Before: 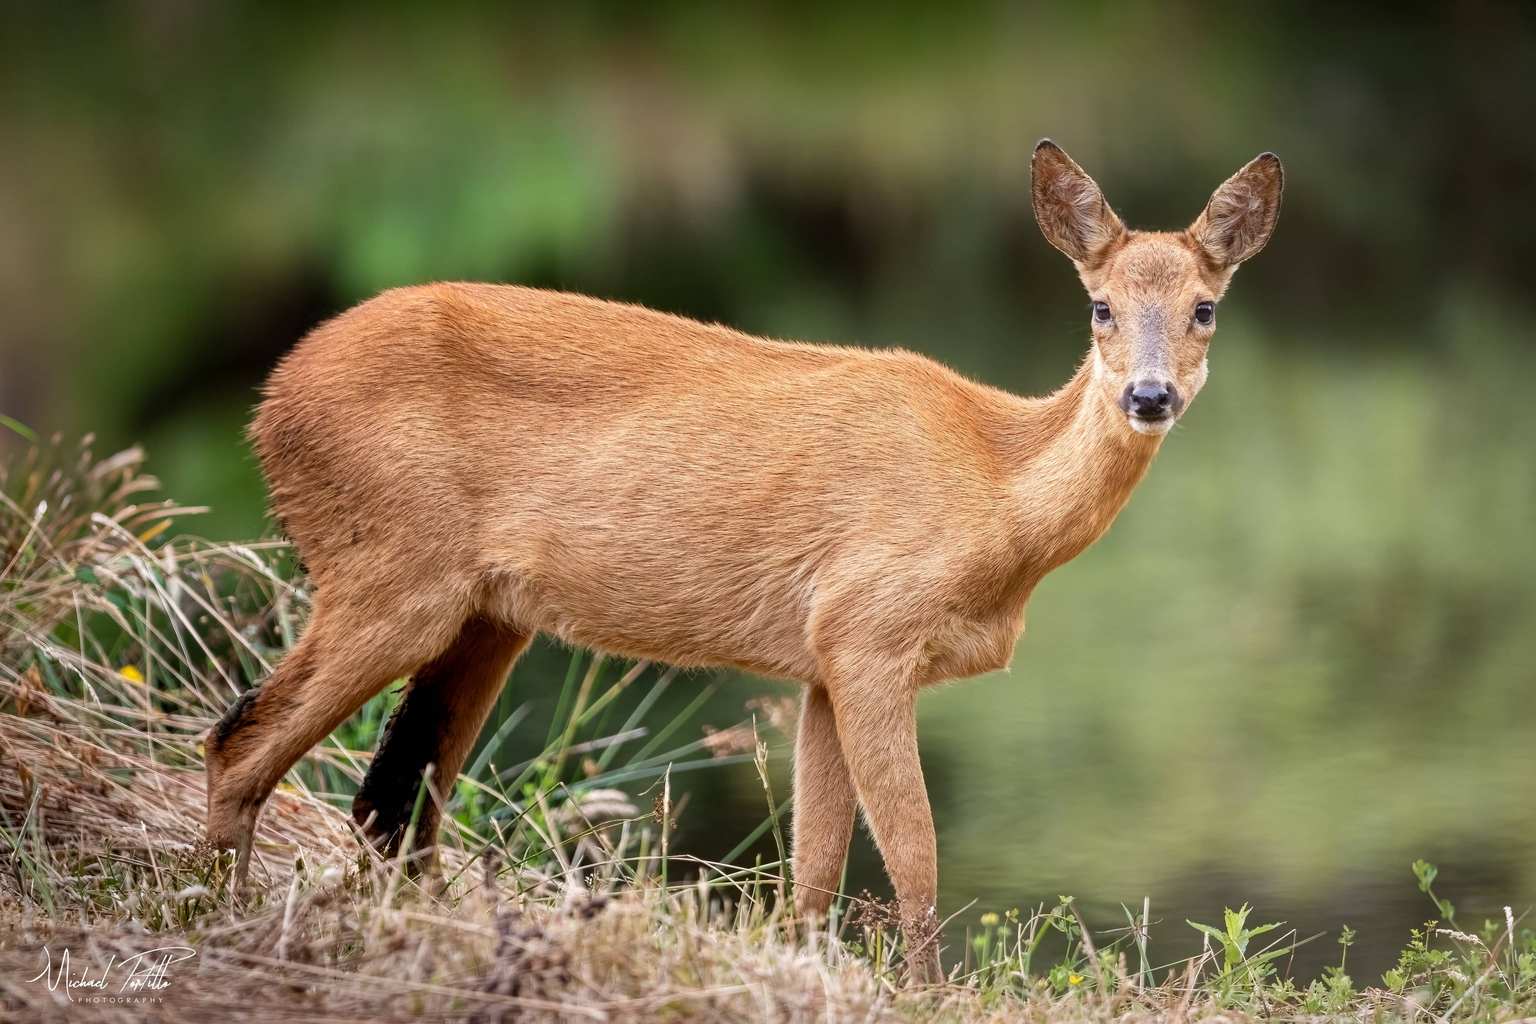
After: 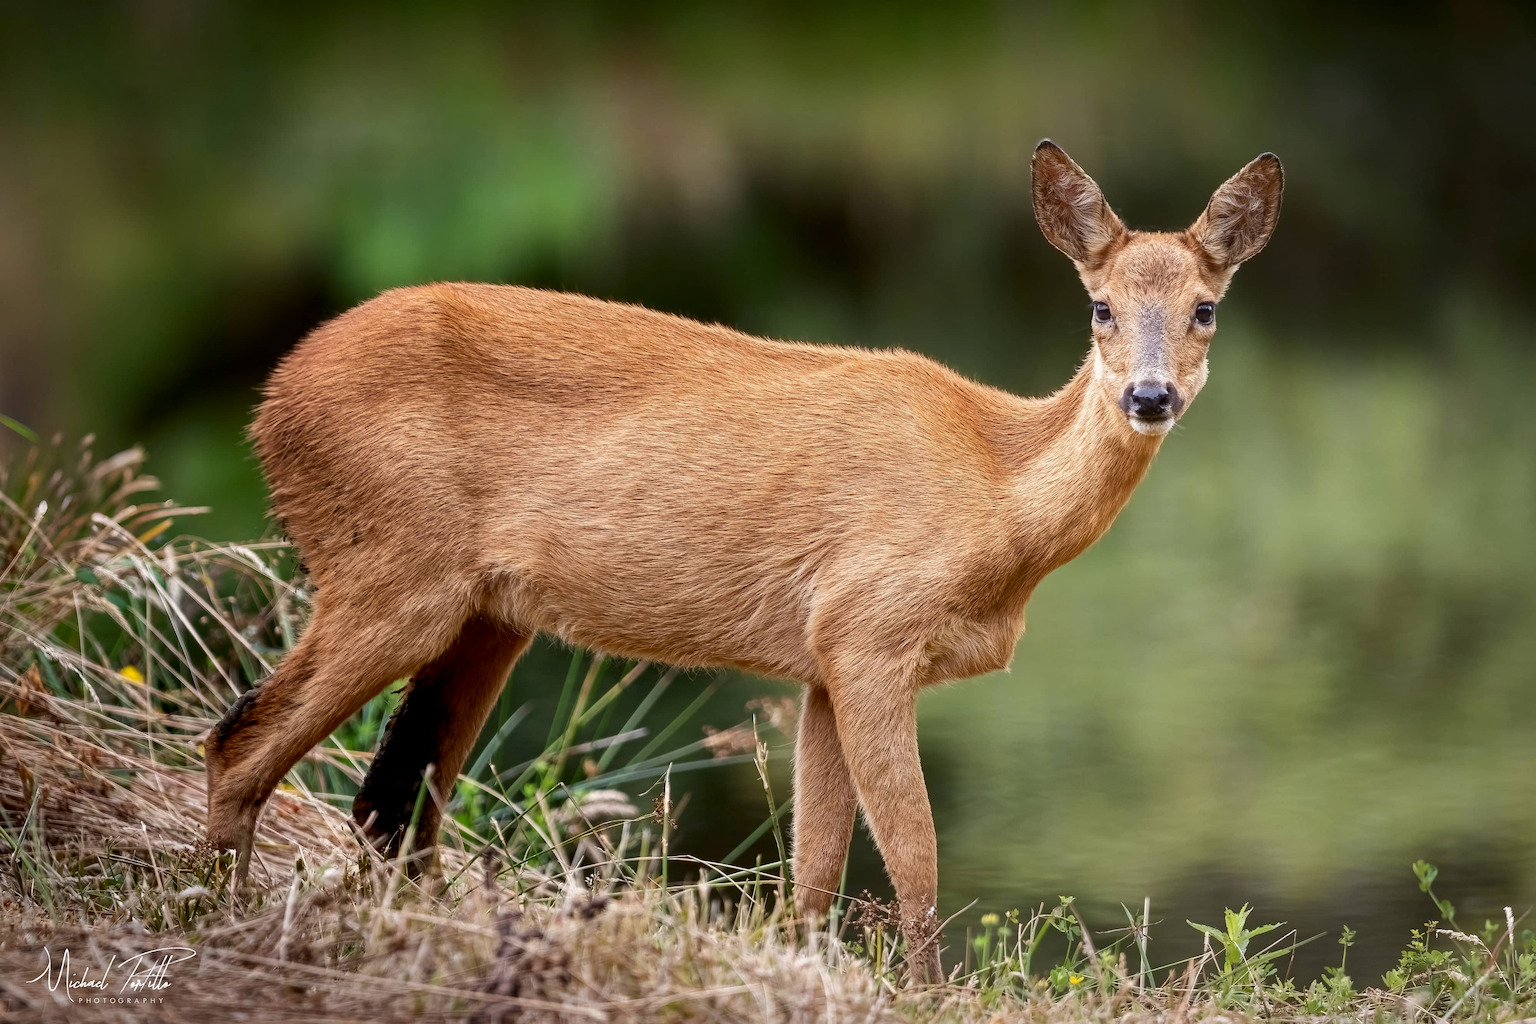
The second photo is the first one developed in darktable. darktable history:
base curve: preserve colors none
contrast brightness saturation: brightness -0.097
